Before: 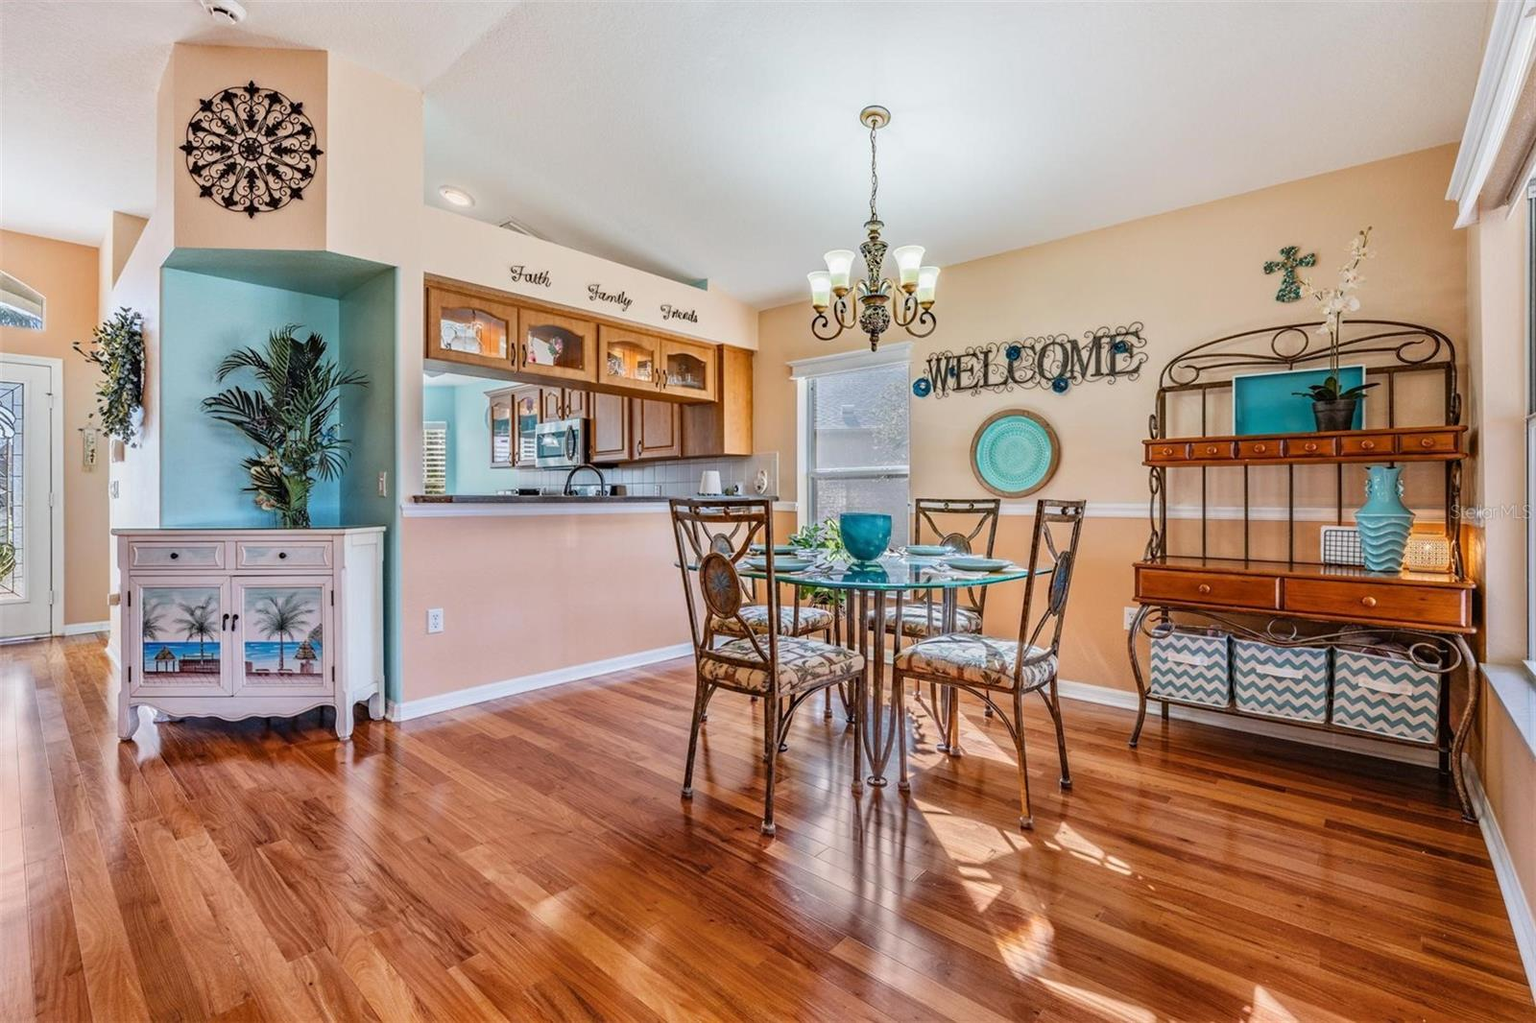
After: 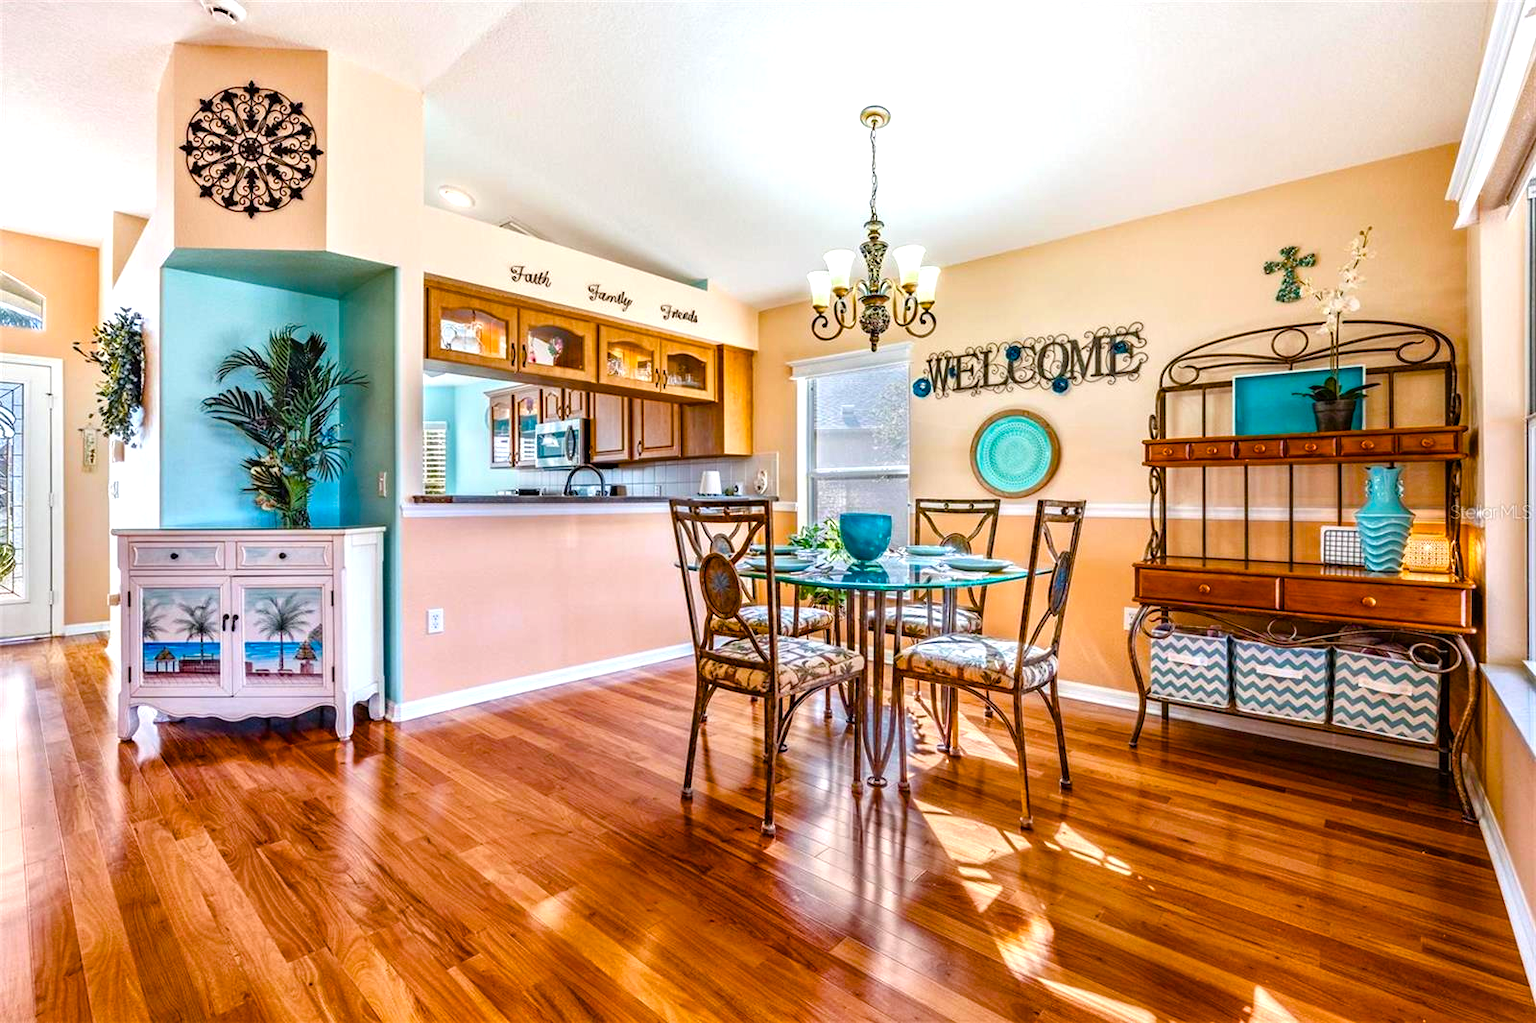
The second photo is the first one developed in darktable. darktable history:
color balance rgb: perceptual saturation grading › global saturation 20%, perceptual saturation grading › highlights -25.762%, perceptual saturation grading › shadows 50.437%, perceptual brilliance grading › global brilliance 11.226%, global vibrance 35.41%, contrast 10.18%
